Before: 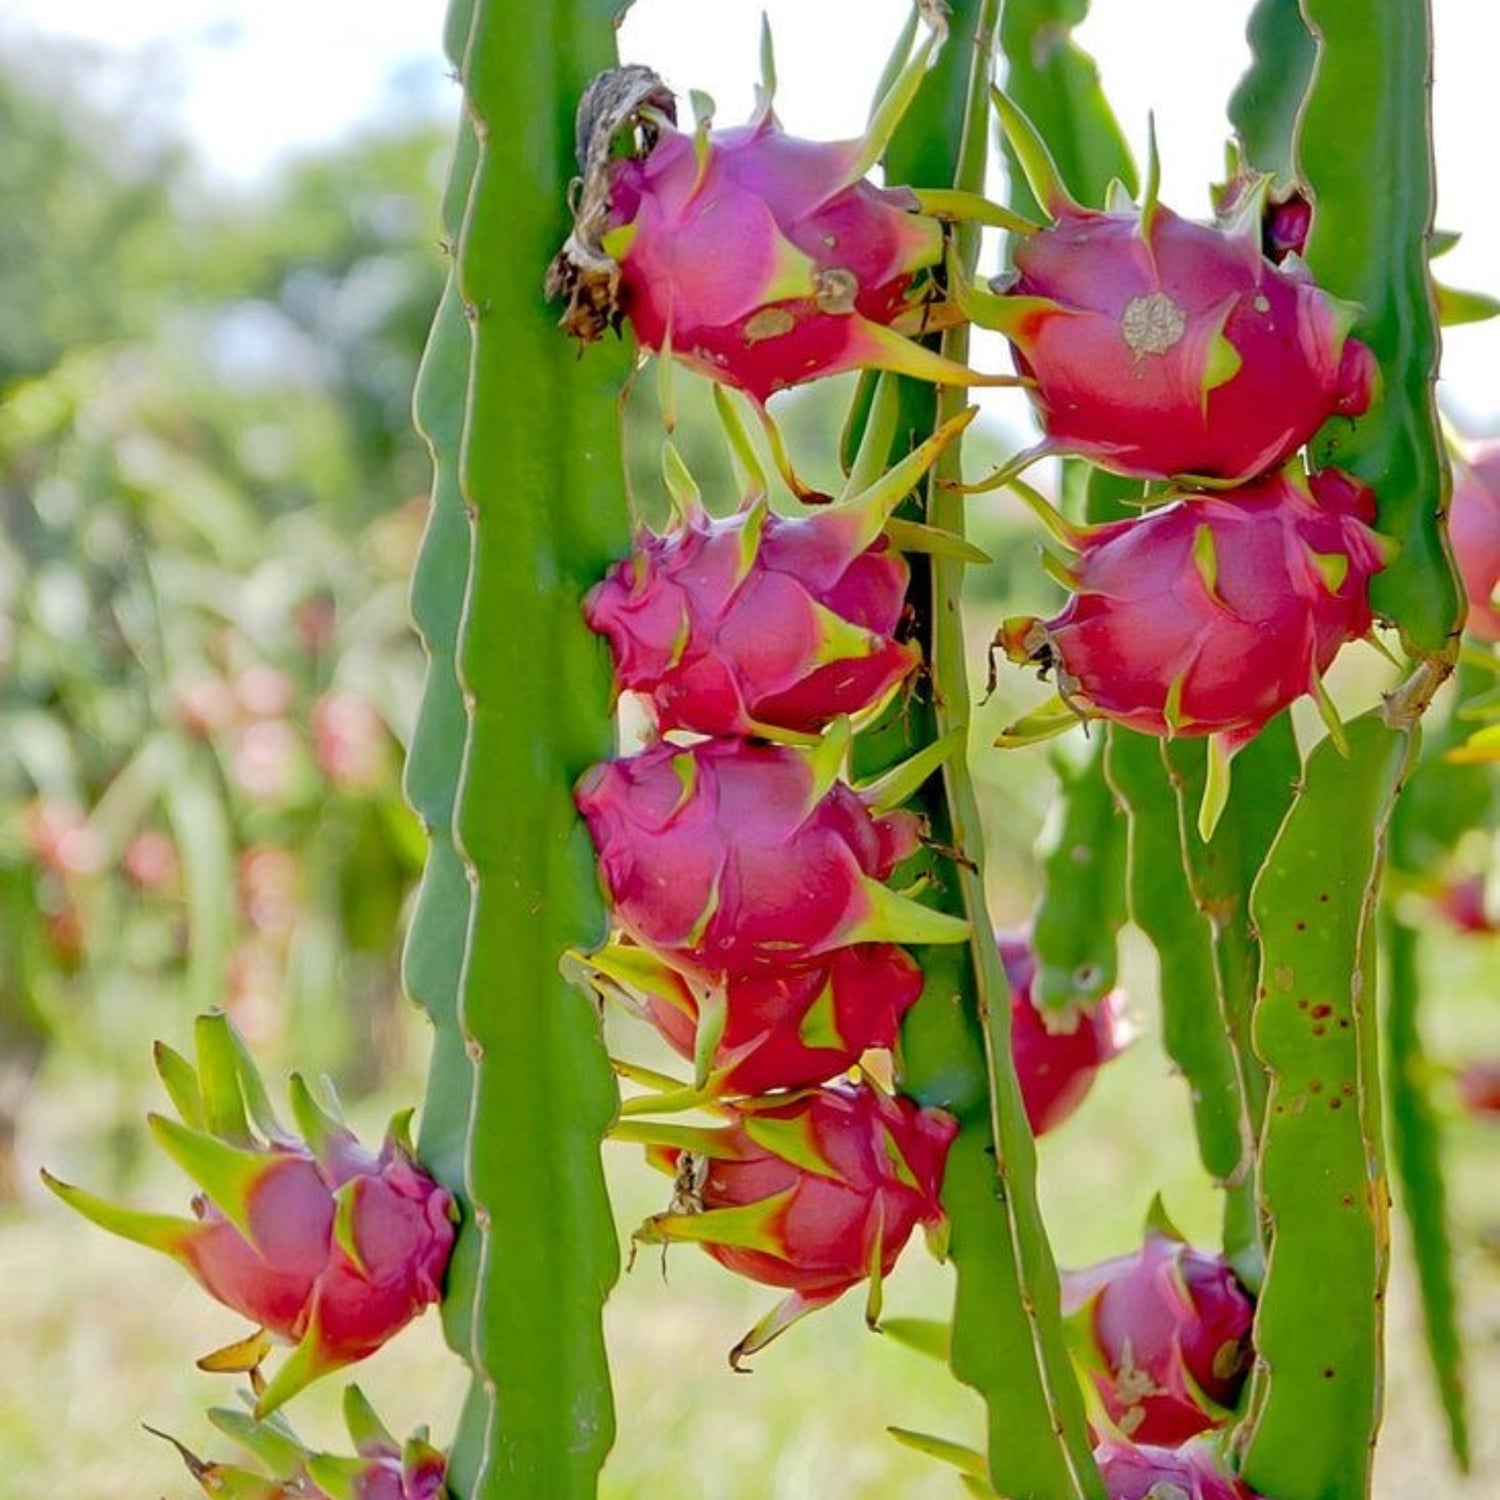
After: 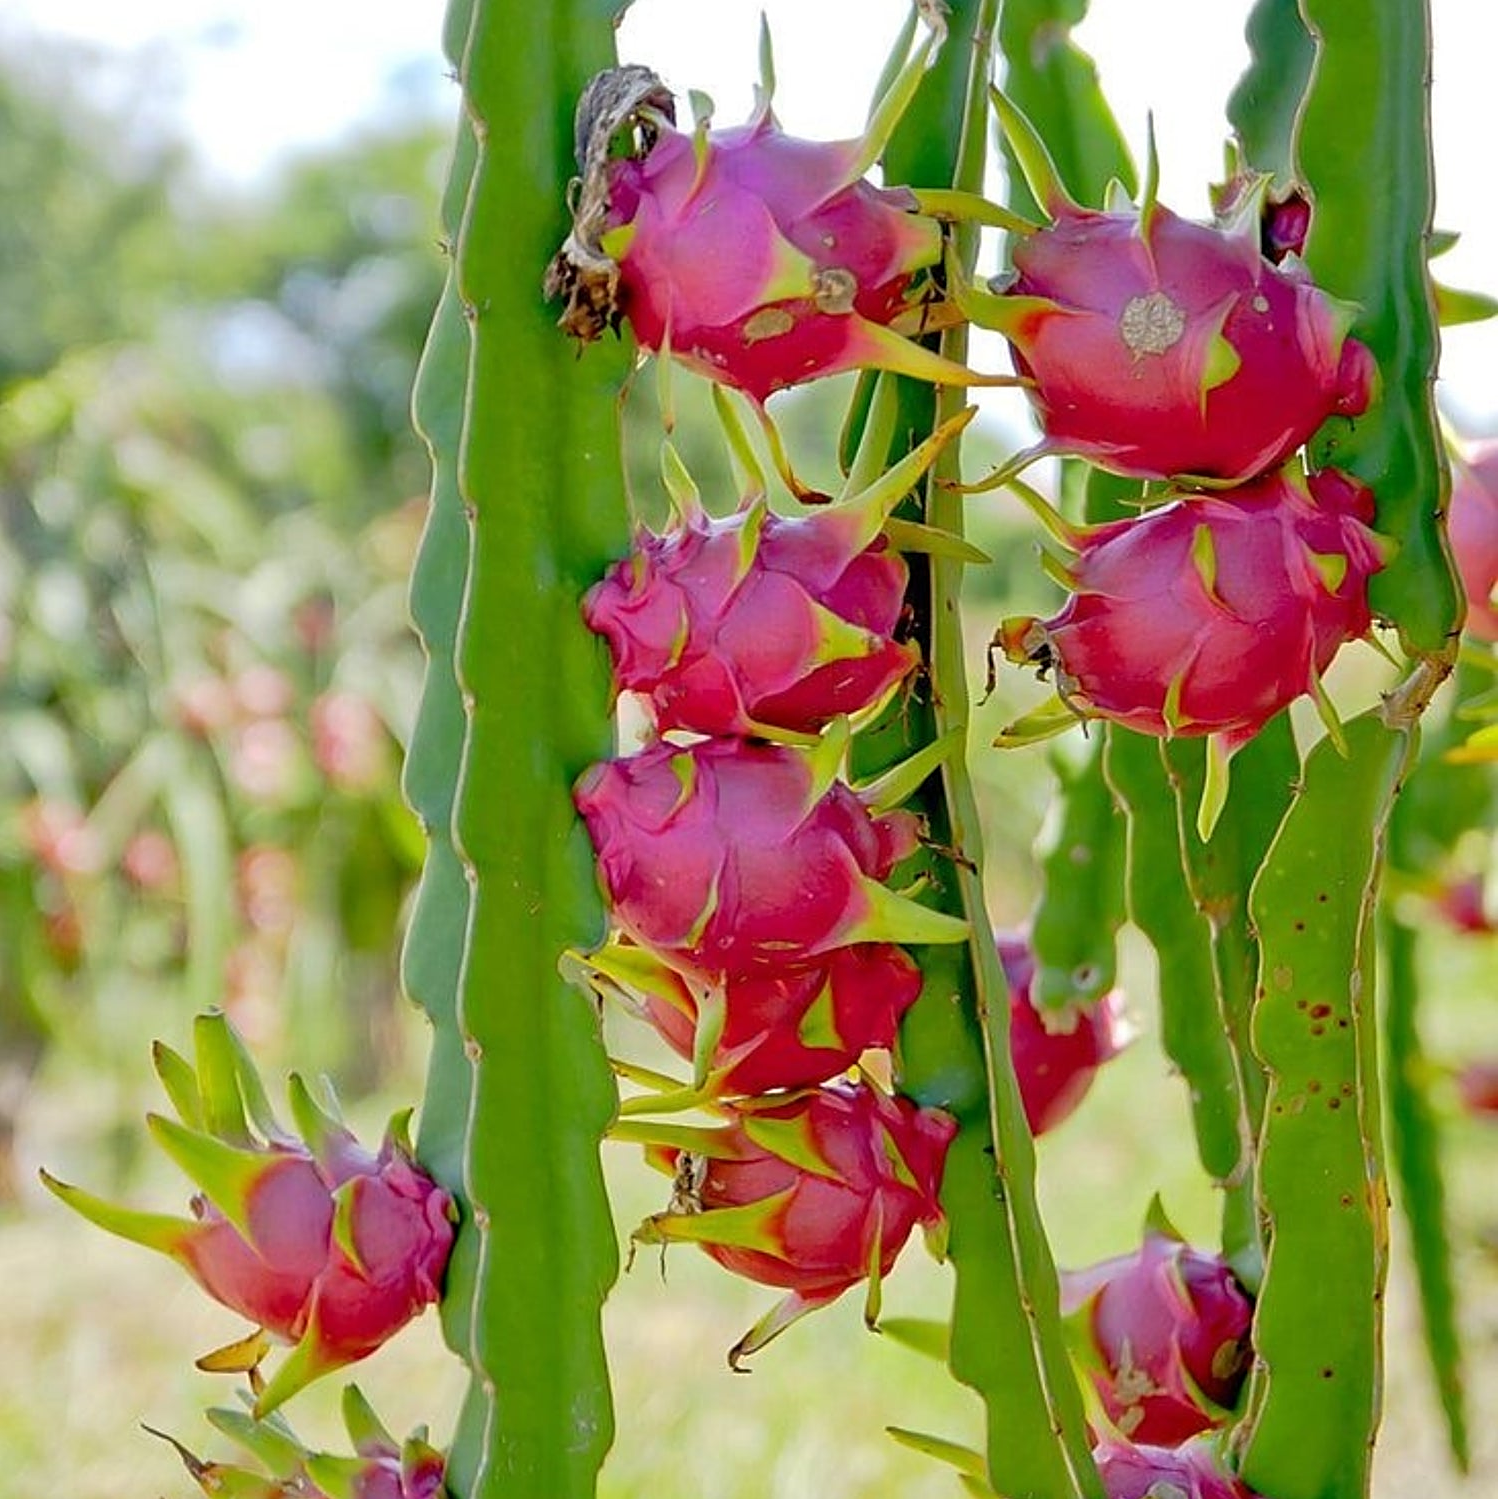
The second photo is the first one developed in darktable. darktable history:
crop and rotate: left 0.126%
sharpen: on, module defaults
